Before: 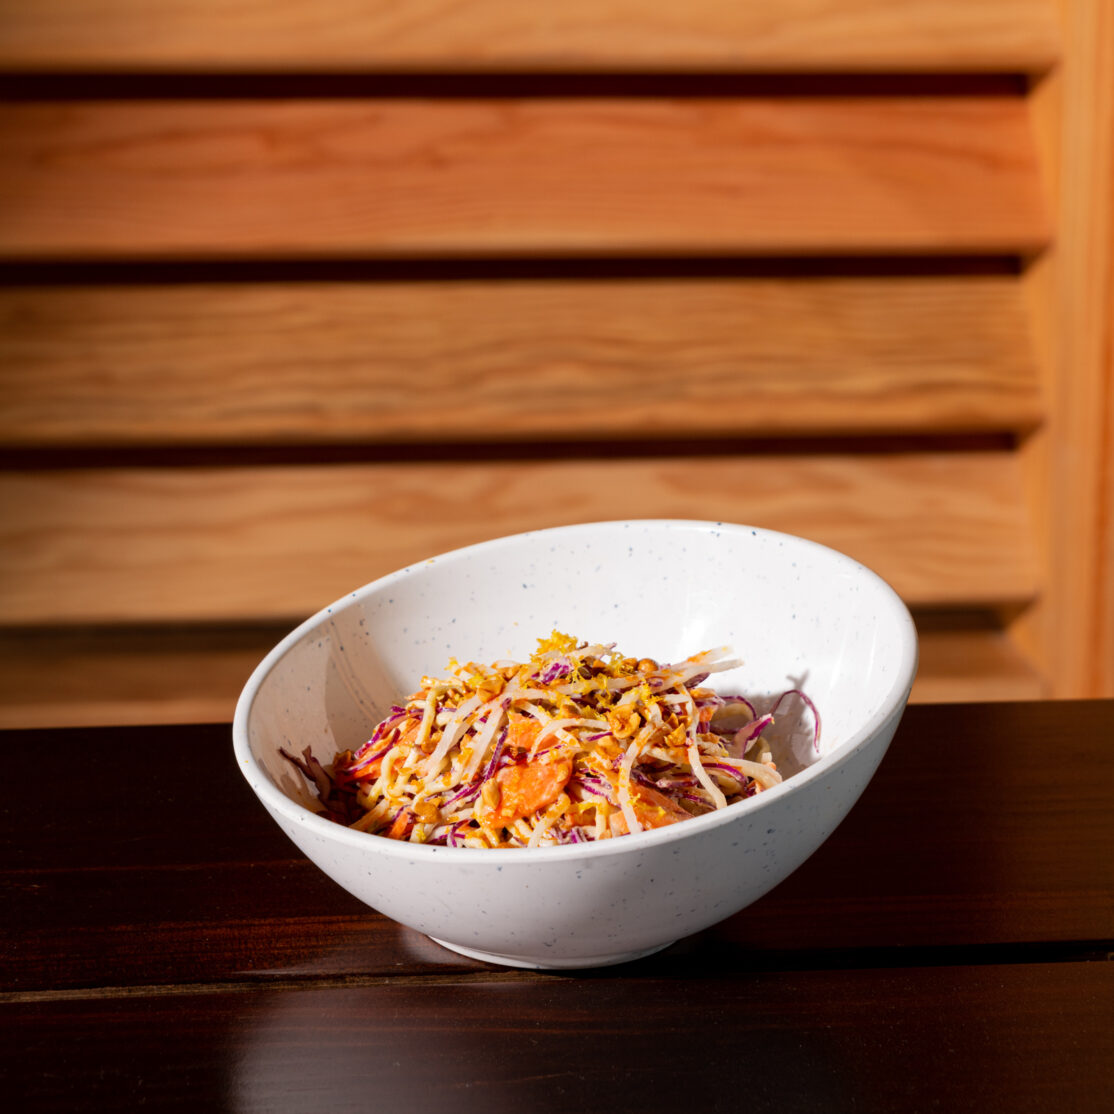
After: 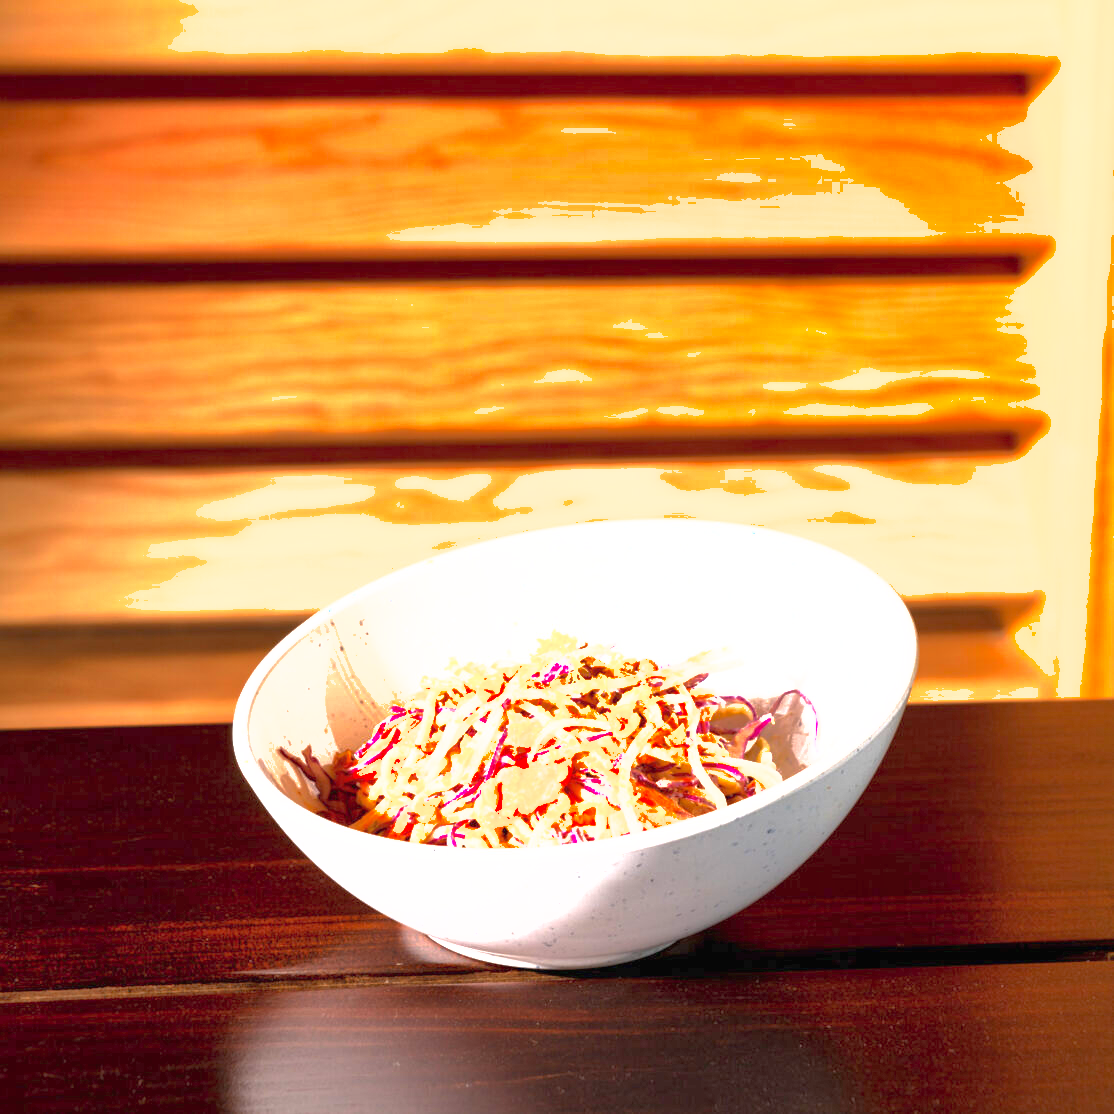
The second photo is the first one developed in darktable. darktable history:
exposure: black level correction 0, exposure 2 EV, compensate highlight preservation false
shadows and highlights: on, module defaults
